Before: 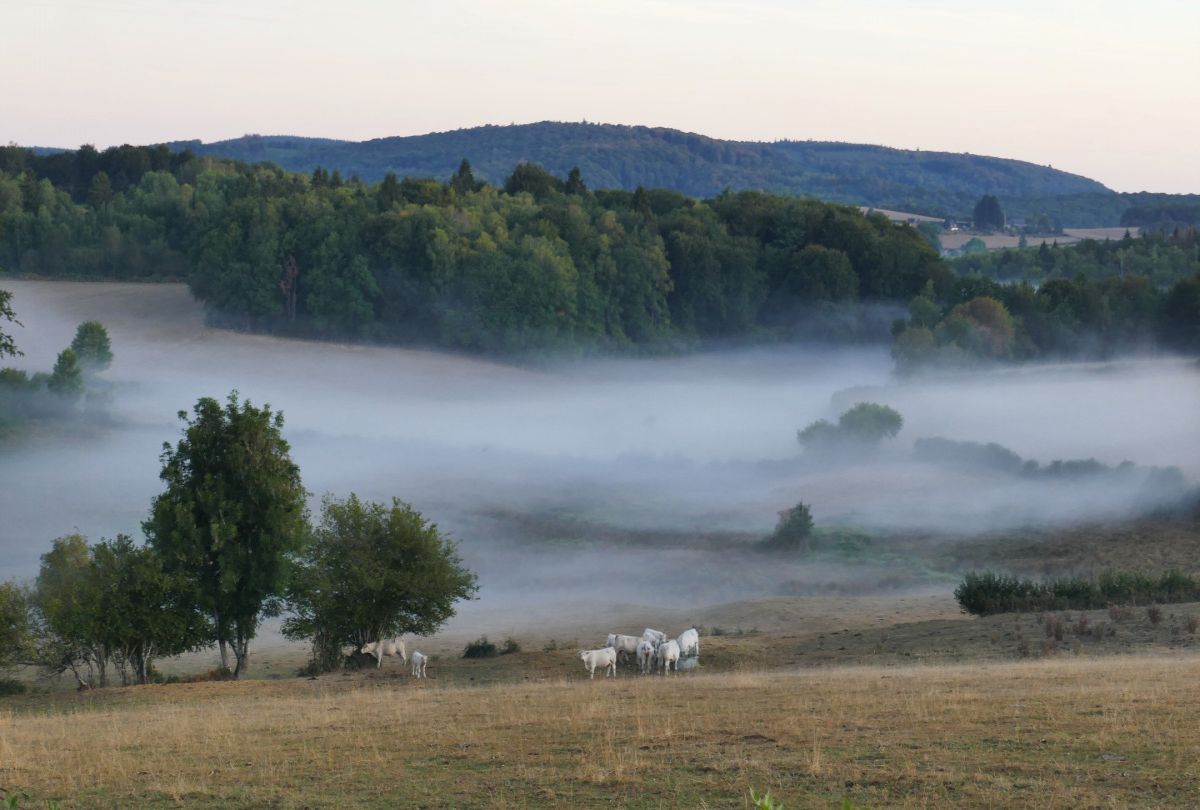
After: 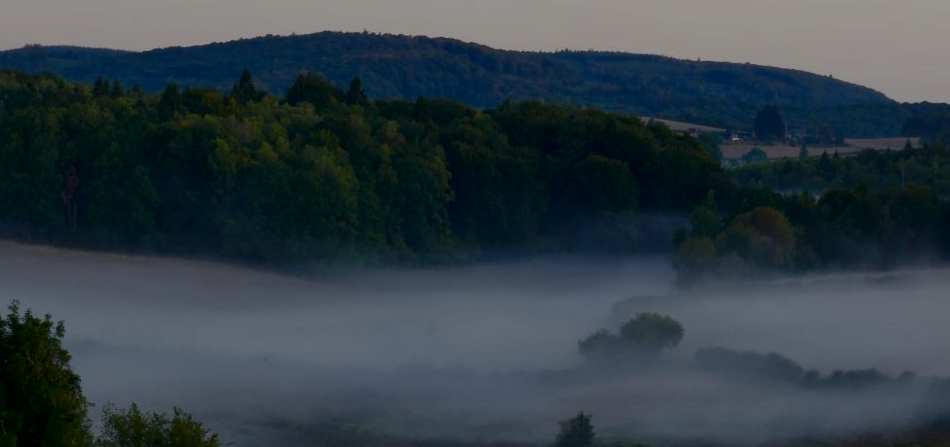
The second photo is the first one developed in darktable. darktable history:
filmic rgb: black relative exposure -8.78 EV, white relative exposure 4.98 EV, target black luminance 0%, hardness 3.79, latitude 66.11%, contrast 0.826, shadows ↔ highlights balance 19.5%
contrast brightness saturation: brightness -0.512
crop: left 18.274%, top 11.128%, right 2.487%, bottom 33.61%
